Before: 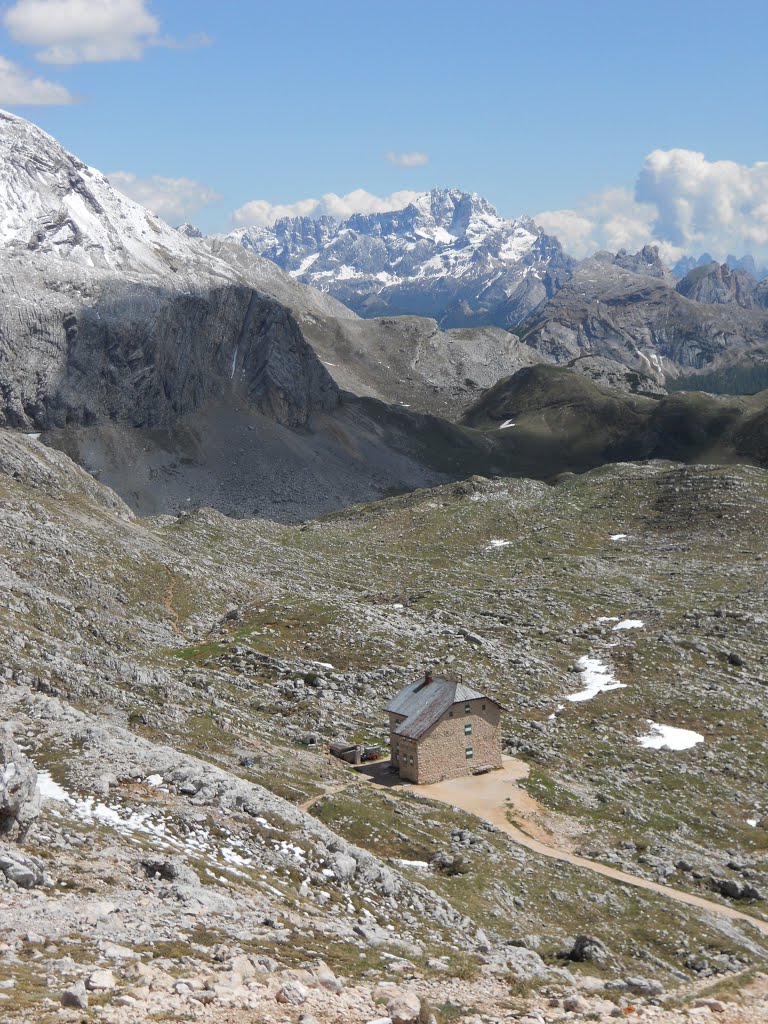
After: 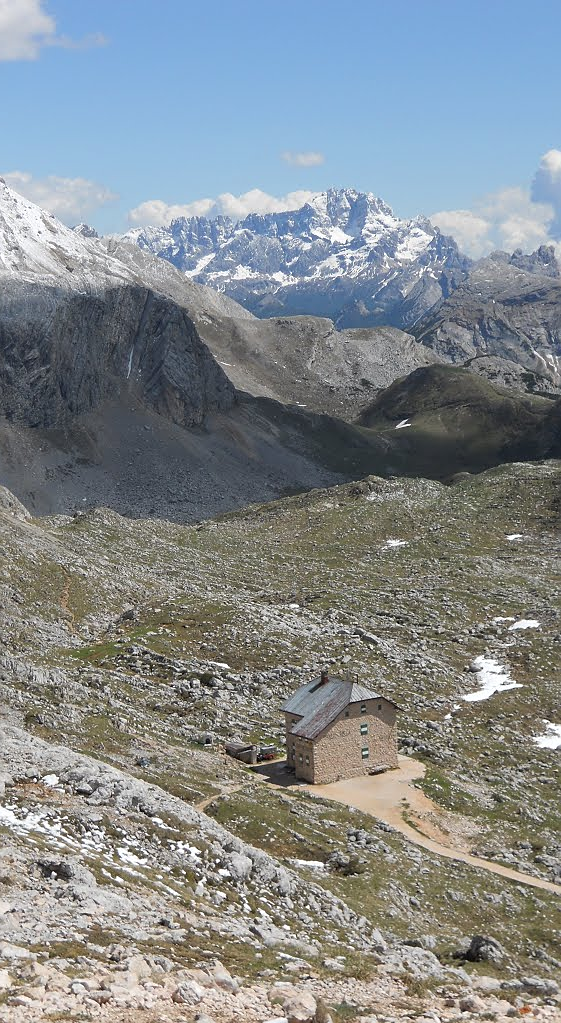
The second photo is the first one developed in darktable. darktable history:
sharpen: radius 0.974, amount 0.602
crop: left 13.557%, top 0%, right 13.349%
